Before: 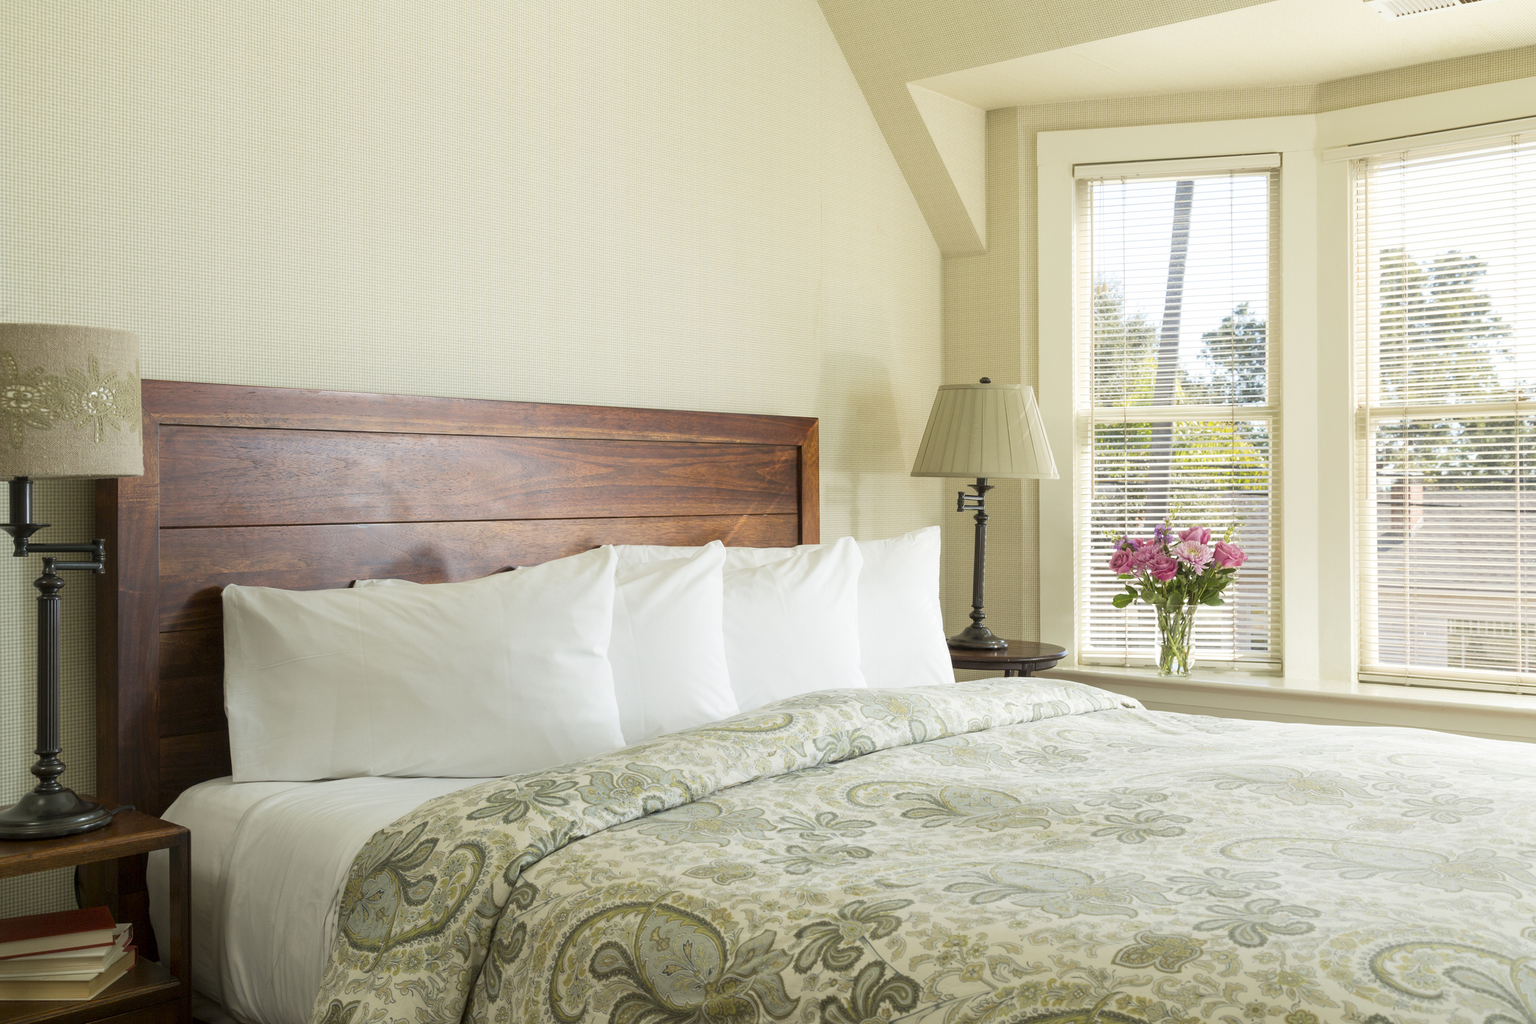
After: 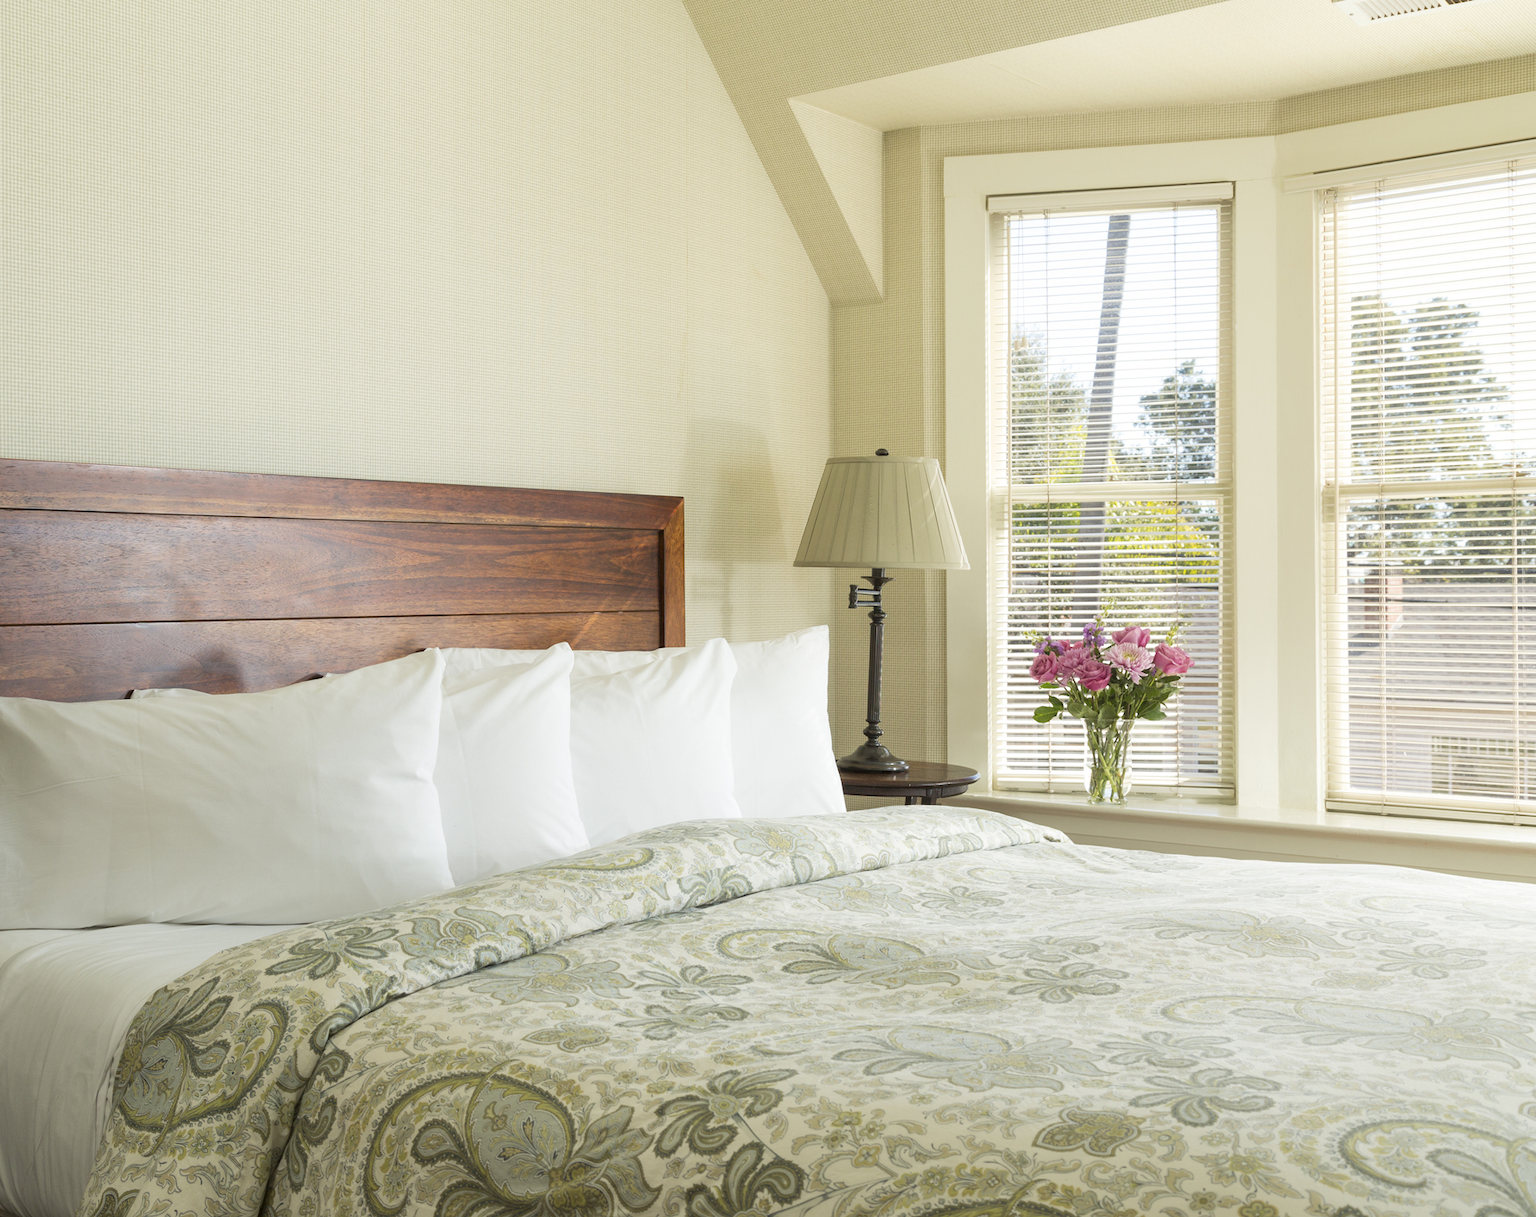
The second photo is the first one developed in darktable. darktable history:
crop: left 15.867%
